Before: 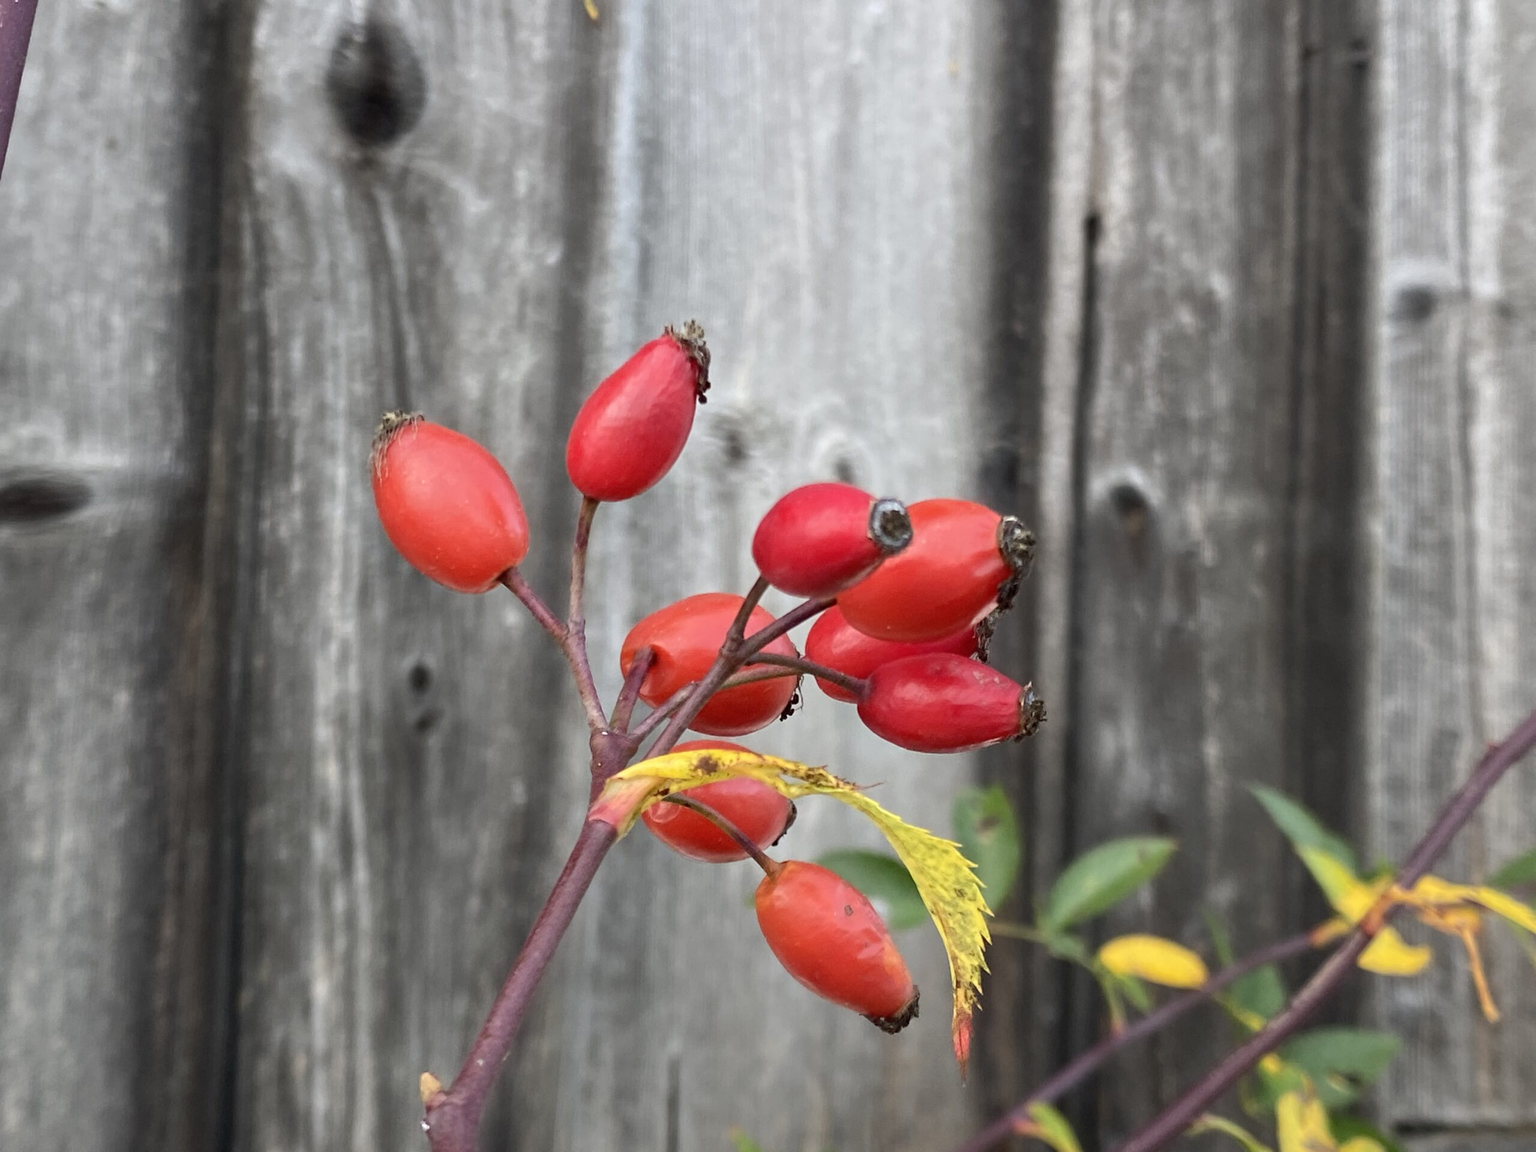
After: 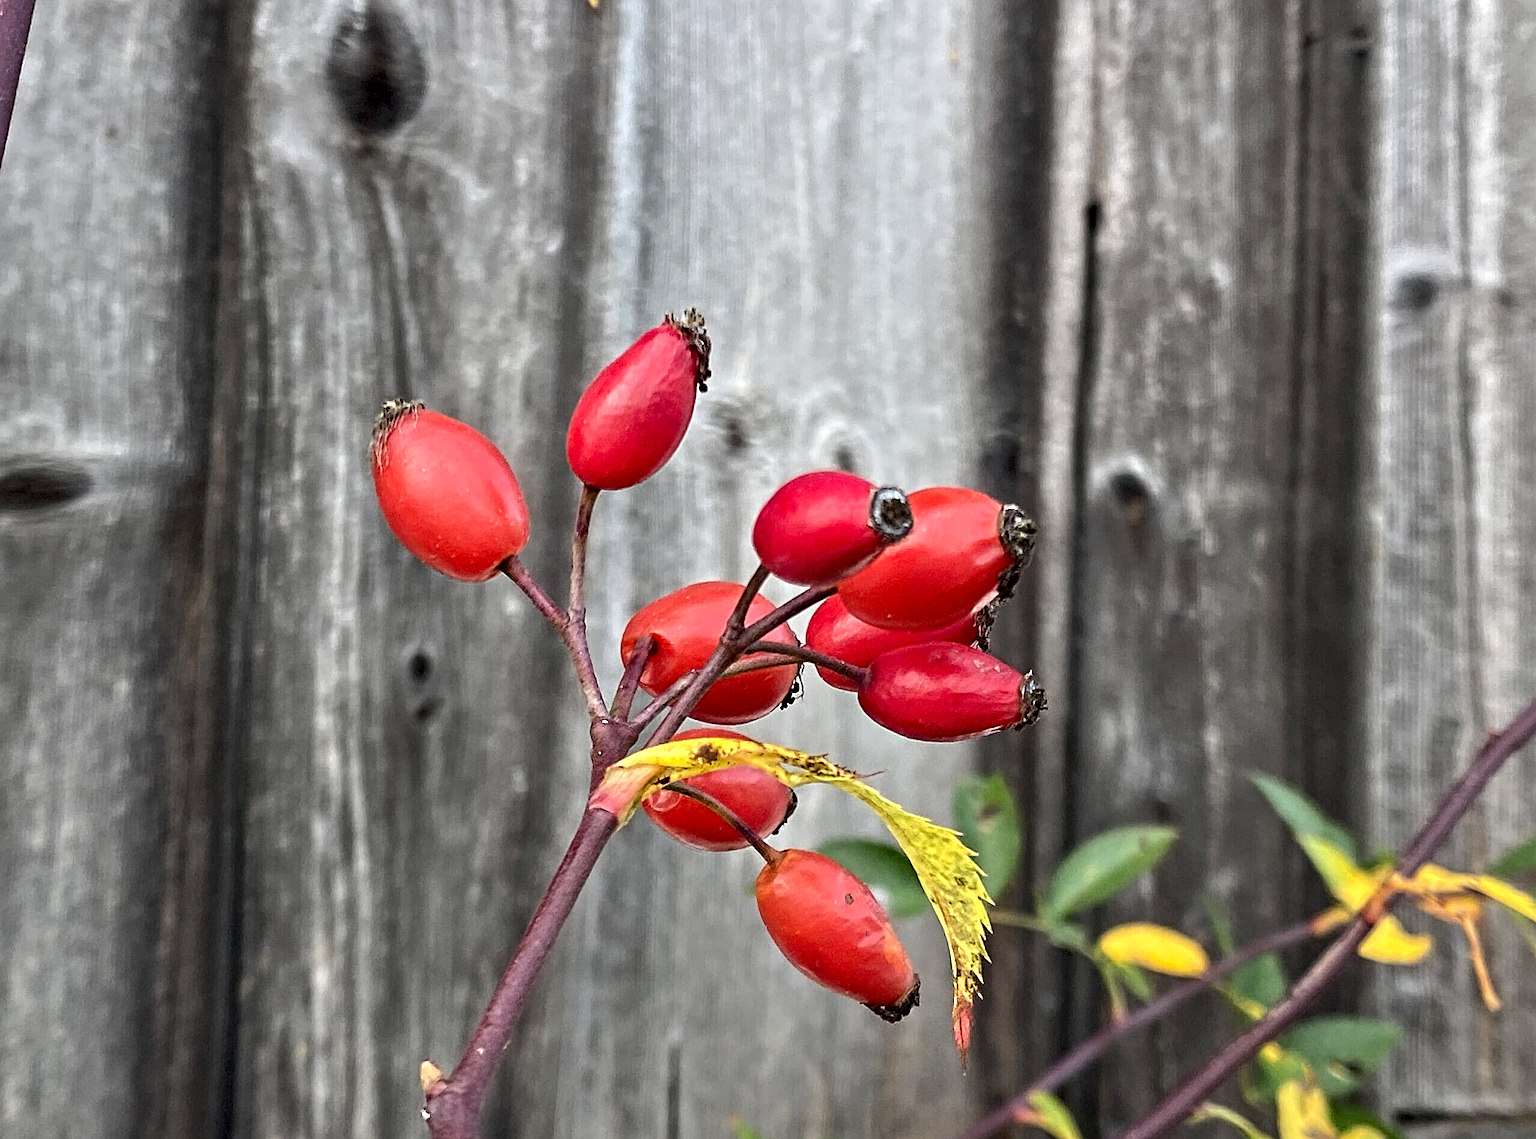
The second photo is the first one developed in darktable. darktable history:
crop: top 1.049%, right 0.001%
contrast equalizer: octaves 7, y [[0.5, 0.542, 0.583, 0.625, 0.667, 0.708], [0.5 ×6], [0.5 ×6], [0 ×6], [0 ×6]]
sharpen: on, module defaults
